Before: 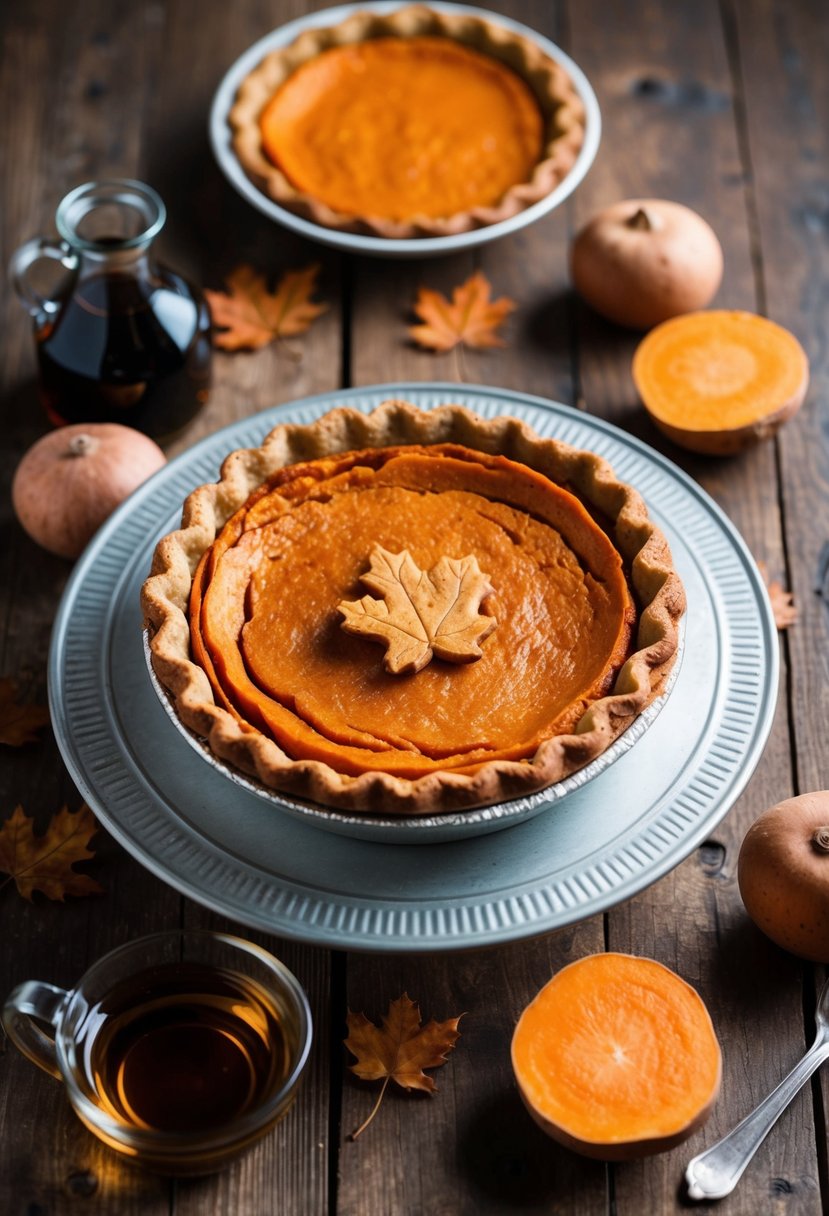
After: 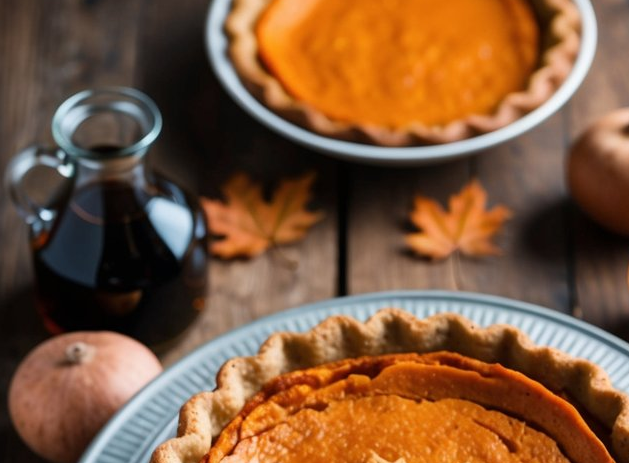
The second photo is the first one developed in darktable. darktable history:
crop: left 0.549%, top 7.632%, right 23.484%, bottom 54.266%
